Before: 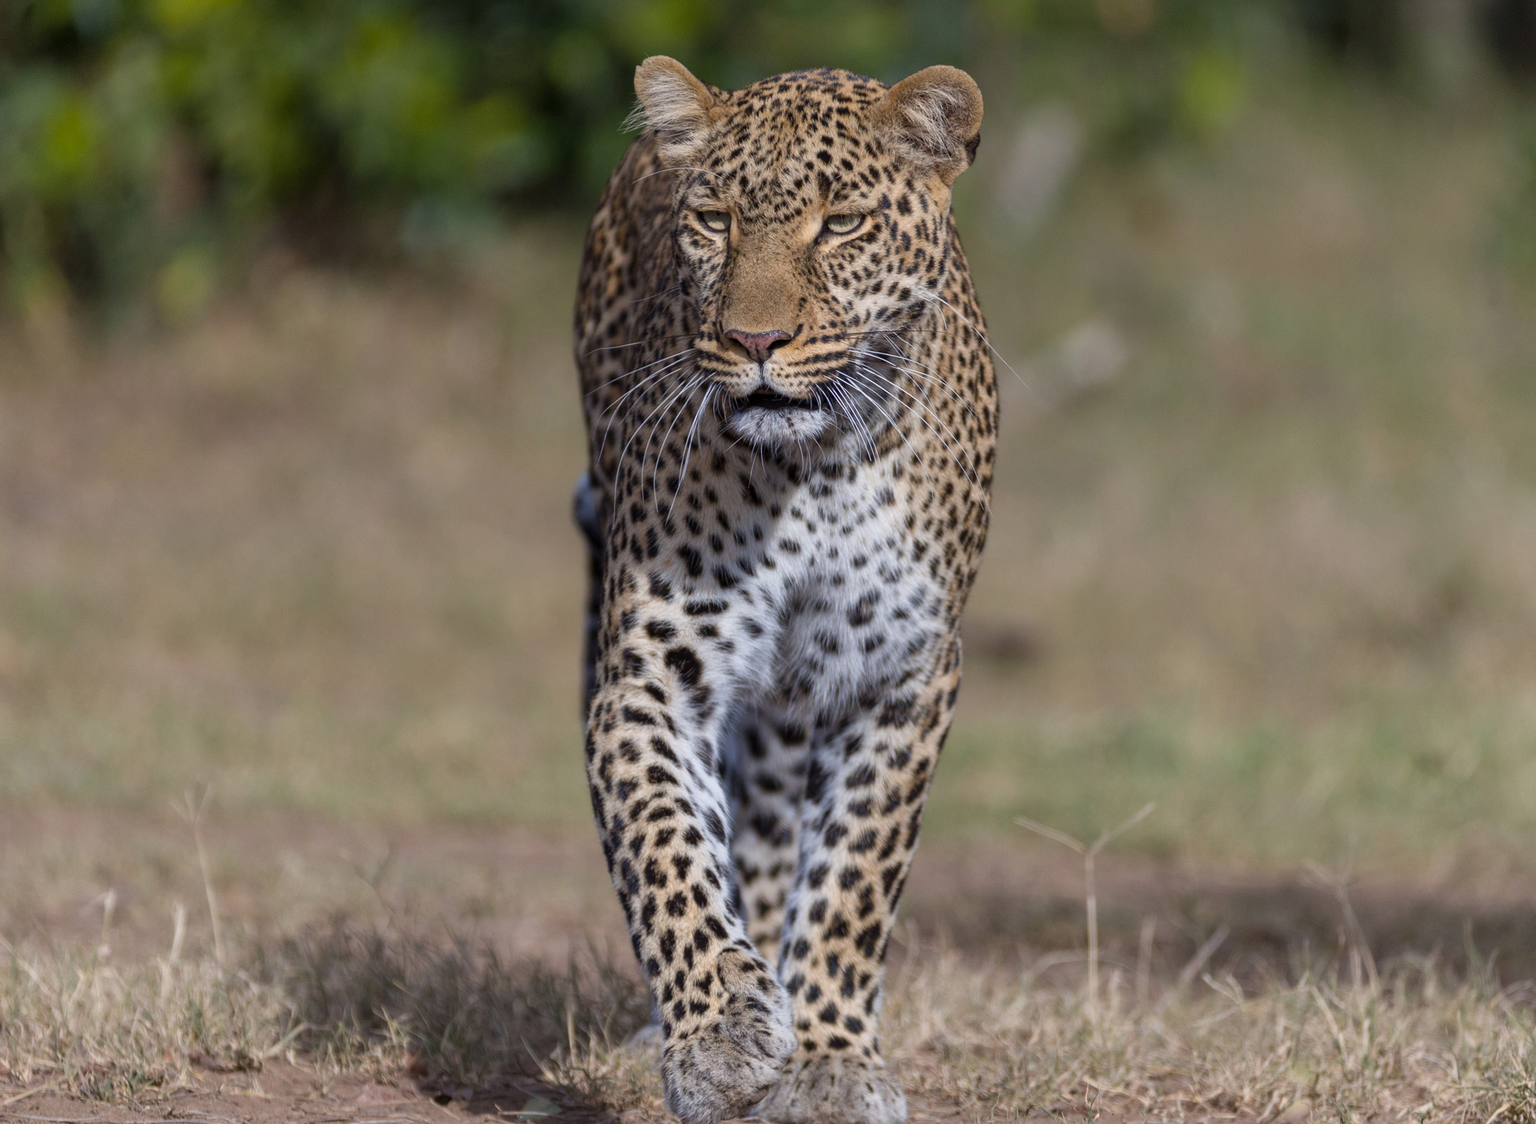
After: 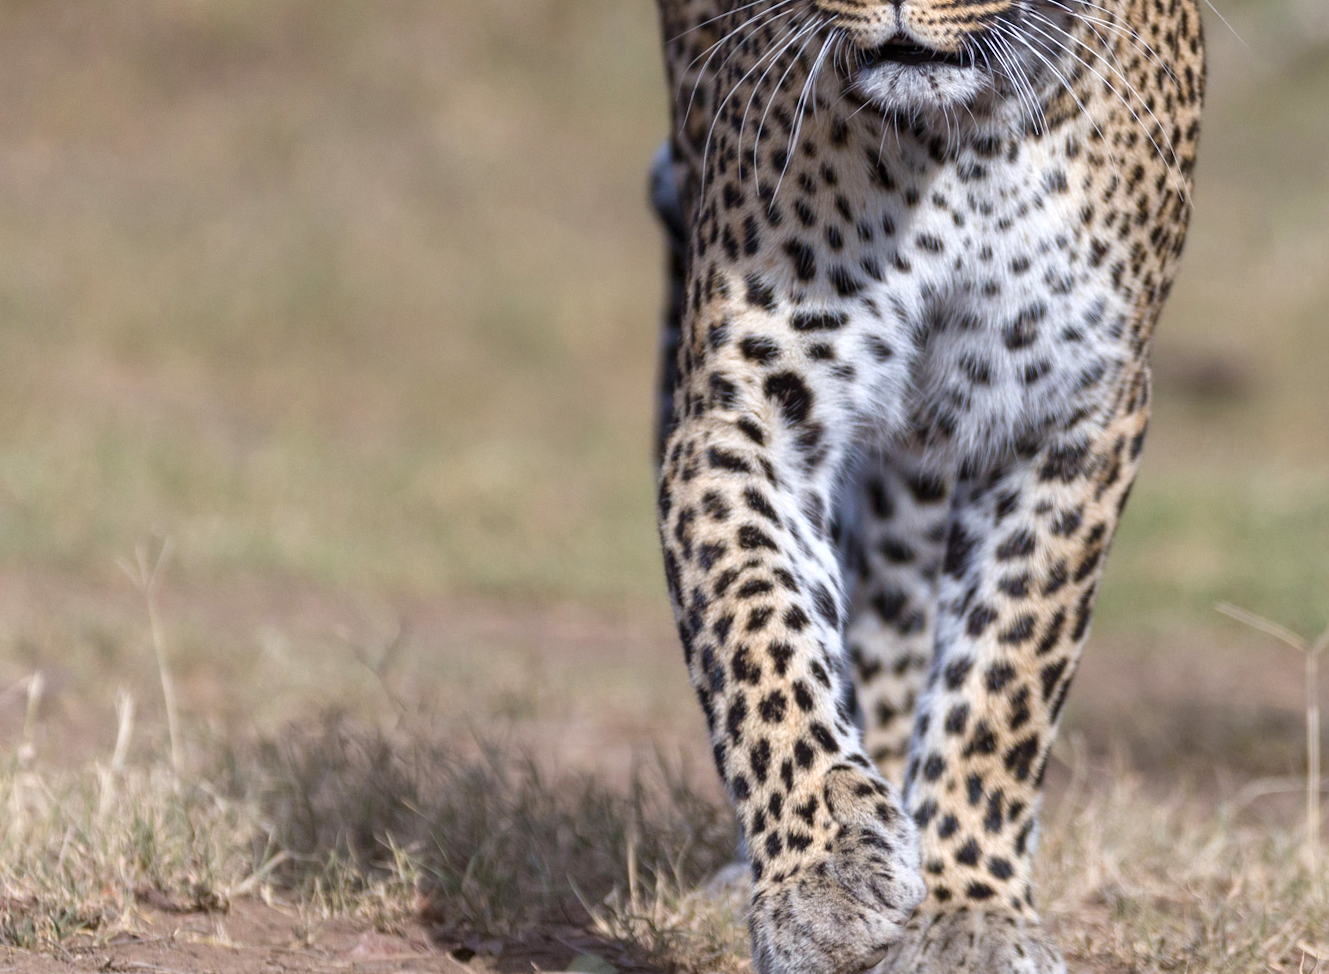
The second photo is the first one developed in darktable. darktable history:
exposure: exposure 0.464 EV, compensate exposure bias true, compensate highlight preservation false
crop and rotate: angle -1.17°, left 3.743%, top 31.534%, right 27.94%
